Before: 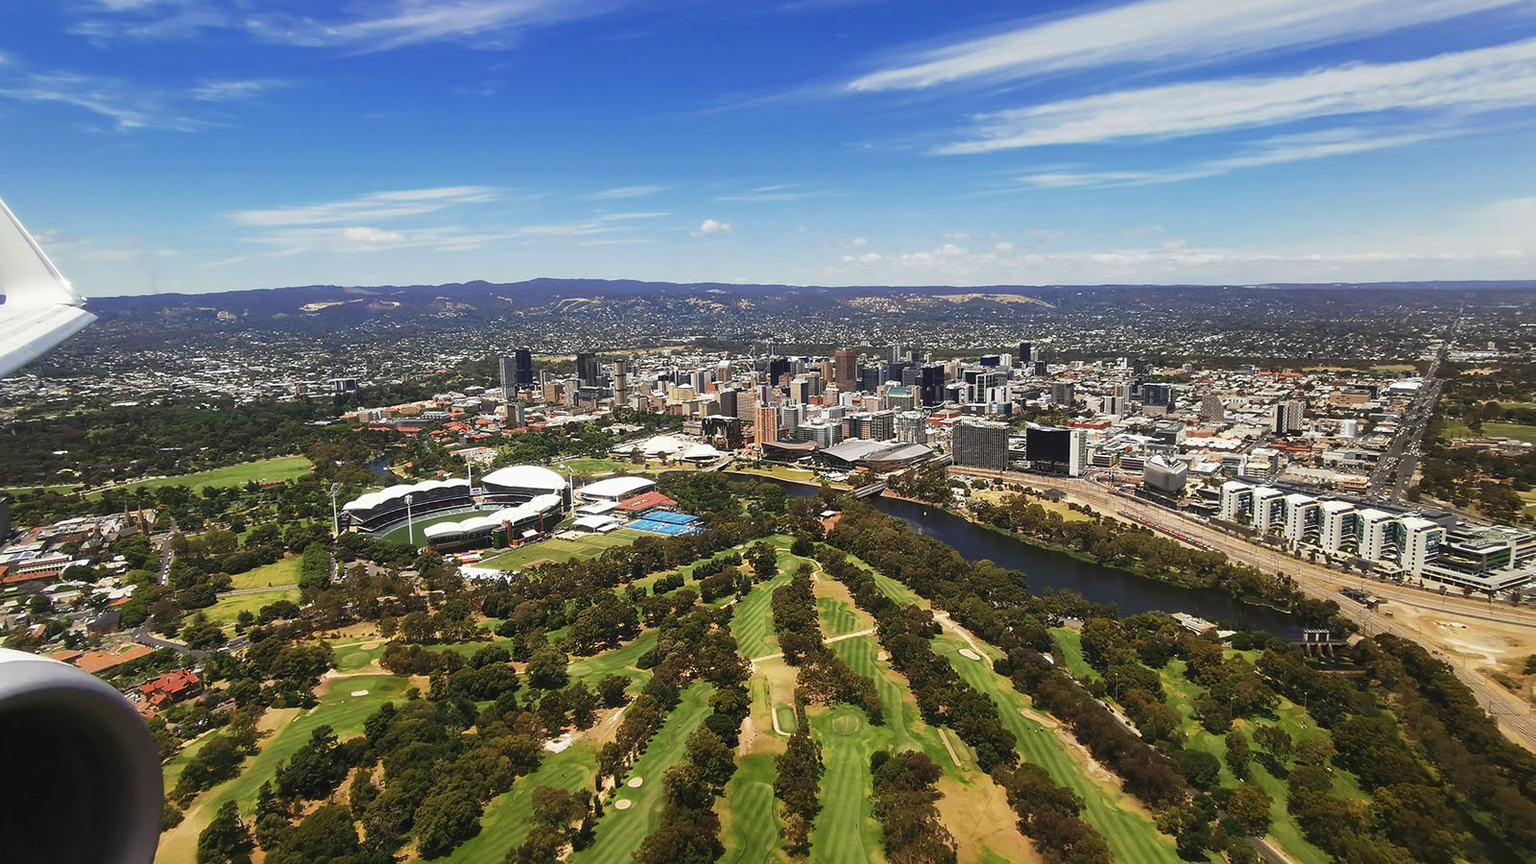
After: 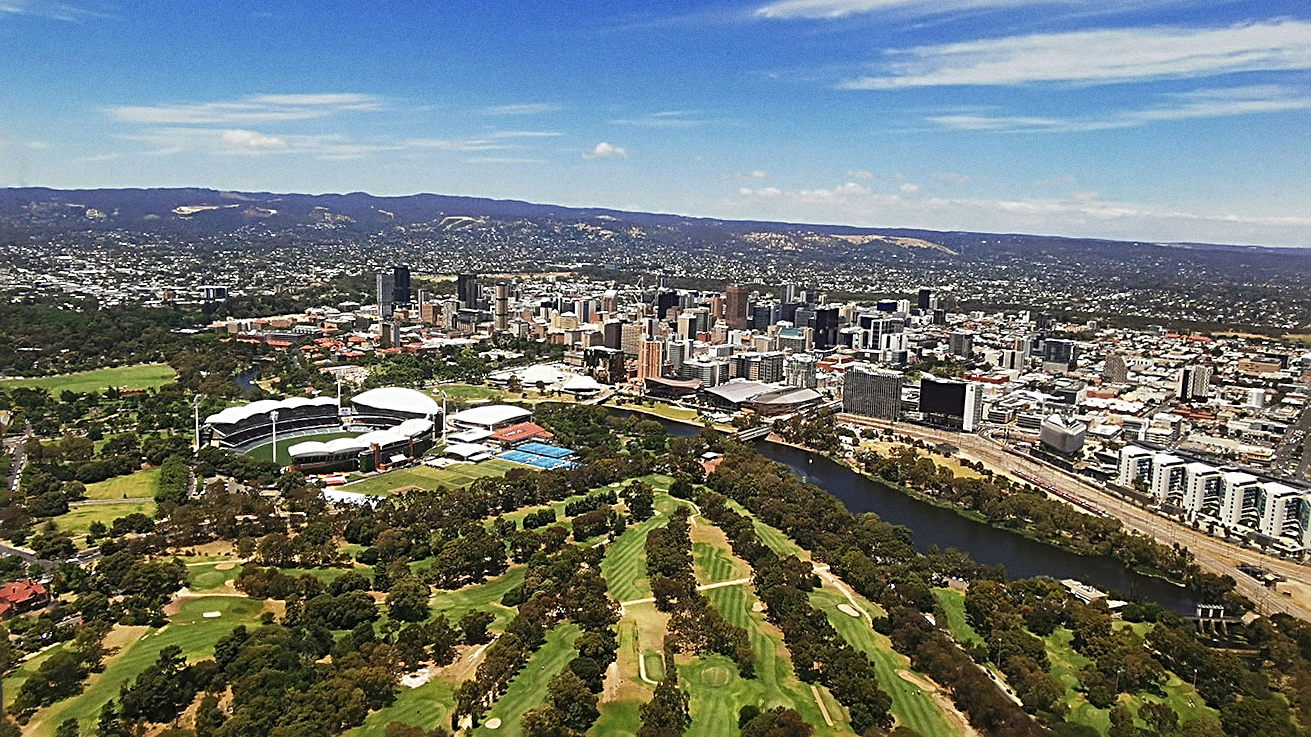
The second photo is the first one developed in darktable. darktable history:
grain: coarseness 0.09 ISO
sharpen: radius 2.817, amount 0.715
crop and rotate: angle -3.27°, left 5.211%, top 5.211%, right 4.607%, bottom 4.607%
